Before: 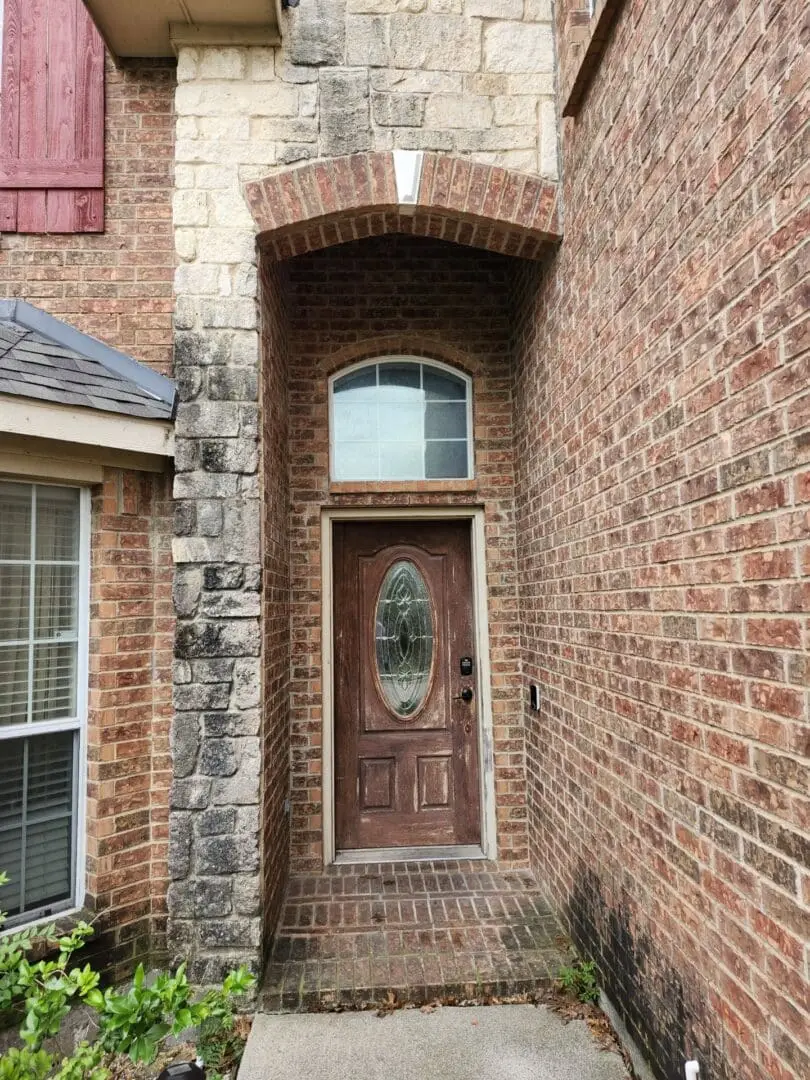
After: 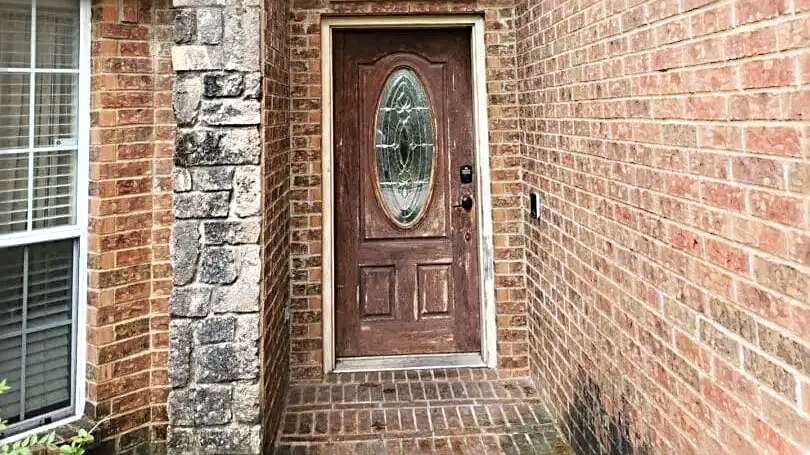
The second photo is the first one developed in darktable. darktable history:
exposure: exposure 0.509 EV, compensate exposure bias true, compensate highlight preservation false
crop: top 45.598%, bottom 12.207%
shadows and highlights: shadows -22.15, highlights 98.26, soften with gaussian
color zones: curves: ch0 [(0.11, 0.396) (0.195, 0.36) (0.25, 0.5) (0.303, 0.412) (0.357, 0.544) (0.75, 0.5) (0.967, 0.328)]; ch1 [(0, 0.468) (0.112, 0.512) (0.202, 0.6) (0.25, 0.5) (0.307, 0.352) (0.357, 0.544) (0.75, 0.5) (0.963, 0.524)]
sharpen: radius 3.078
